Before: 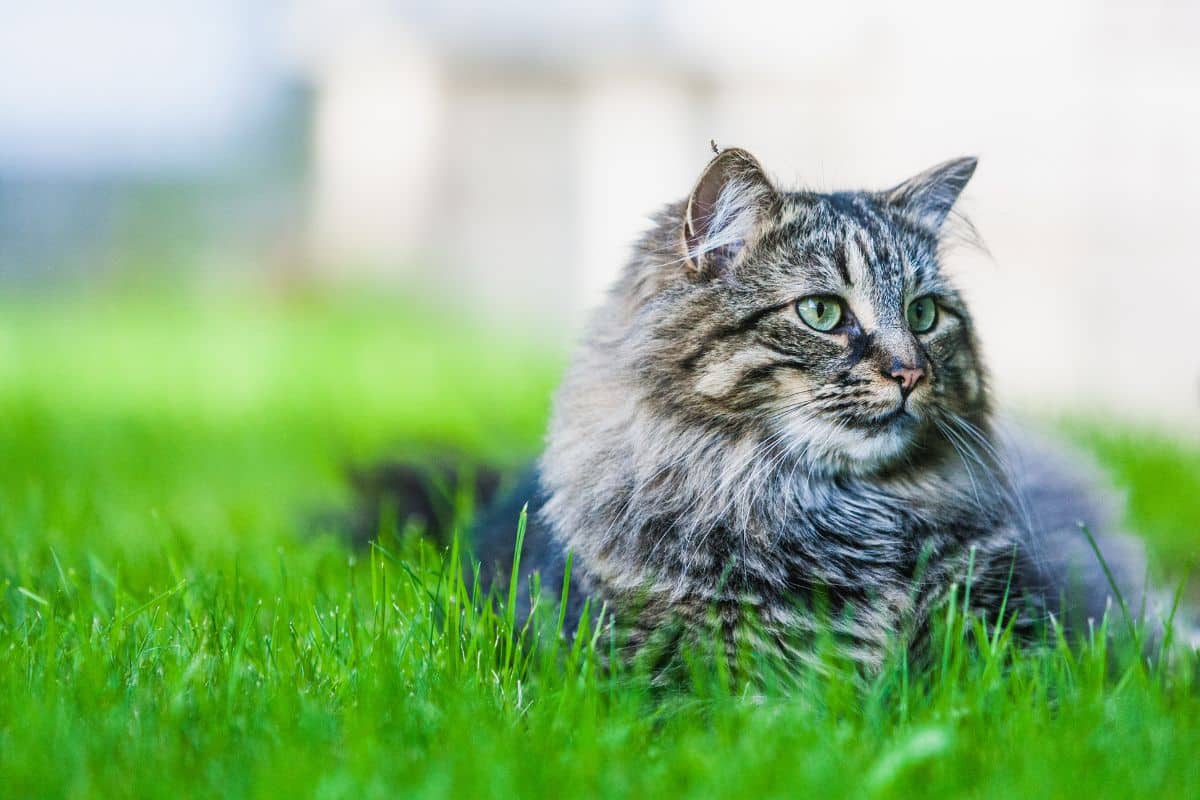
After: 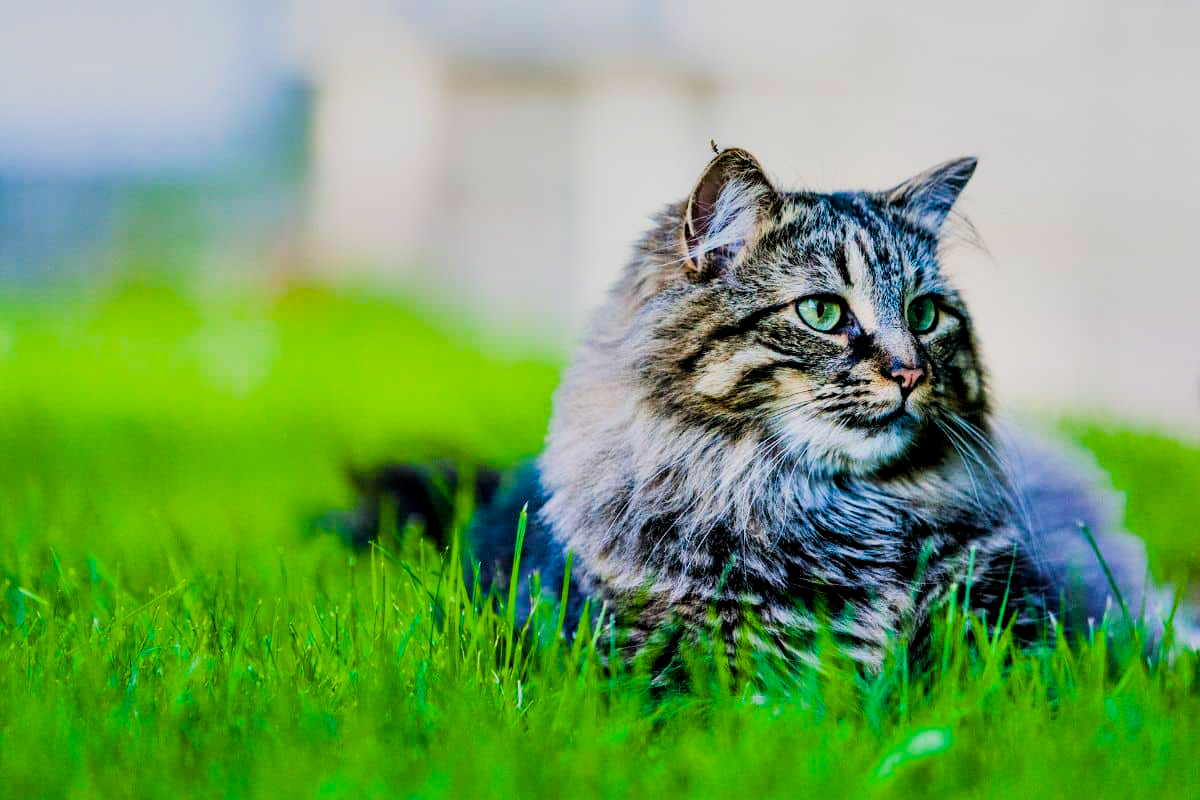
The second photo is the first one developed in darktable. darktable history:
color balance rgb: linear chroma grading › shadows -30.298%, linear chroma grading › global chroma 34.495%, perceptual saturation grading › global saturation 30.28%, global vibrance 20%
contrast equalizer: octaves 7, y [[0.6 ×6], [0.55 ×6], [0 ×6], [0 ×6], [0 ×6]]
exposure: exposure -0.049 EV, compensate highlight preservation false
filmic rgb: black relative exposure -7.65 EV, white relative exposure 4.56 EV, hardness 3.61
